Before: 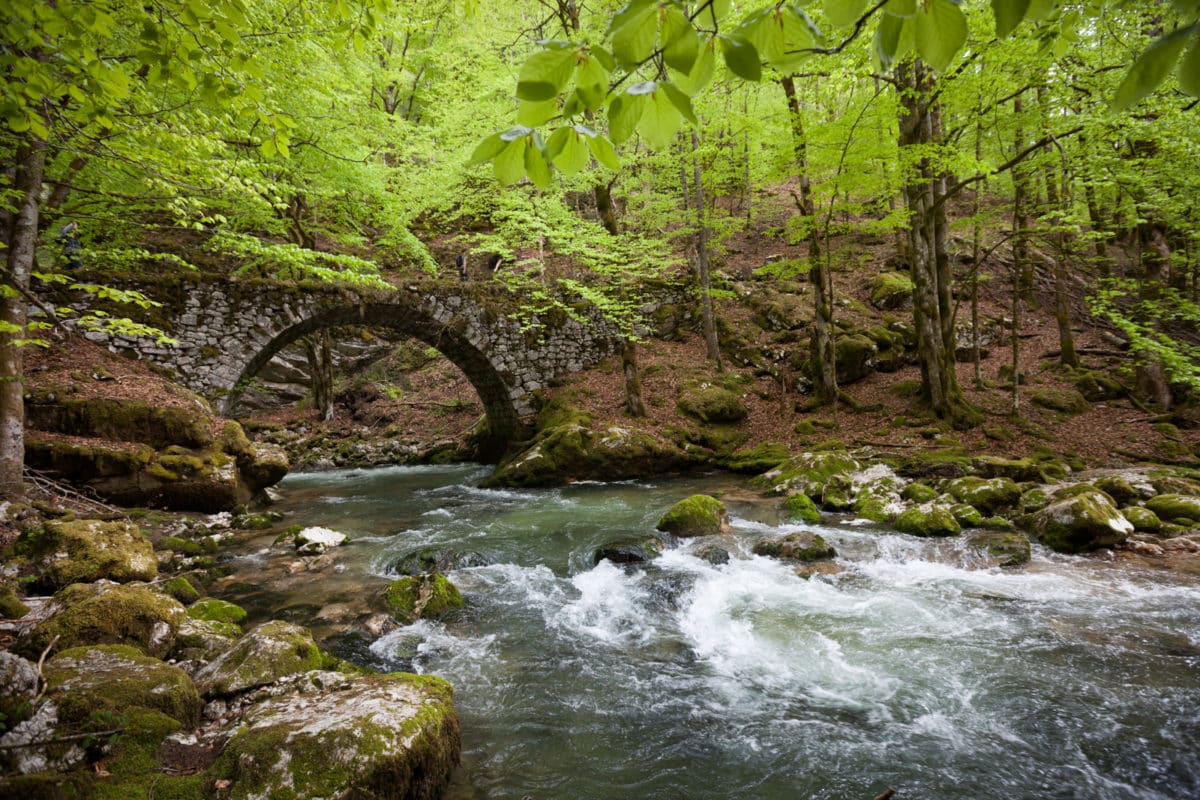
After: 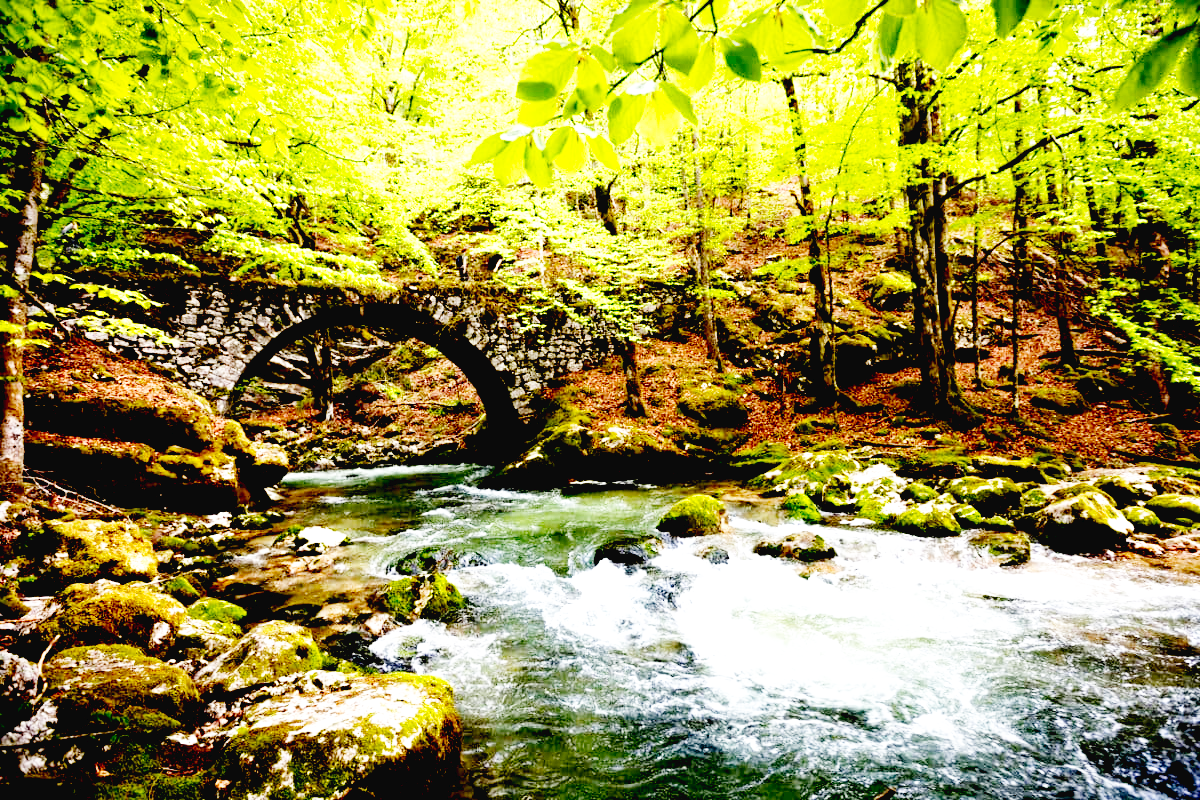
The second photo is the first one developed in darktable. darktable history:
exposure: black level correction 0.035, exposure 0.9 EV, compensate highlight preservation false
base curve: curves: ch0 [(0, 0.003) (0.001, 0.002) (0.006, 0.004) (0.02, 0.022) (0.048, 0.086) (0.094, 0.234) (0.162, 0.431) (0.258, 0.629) (0.385, 0.8) (0.548, 0.918) (0.751, 0.988) (1, 1)], preserve colors none
